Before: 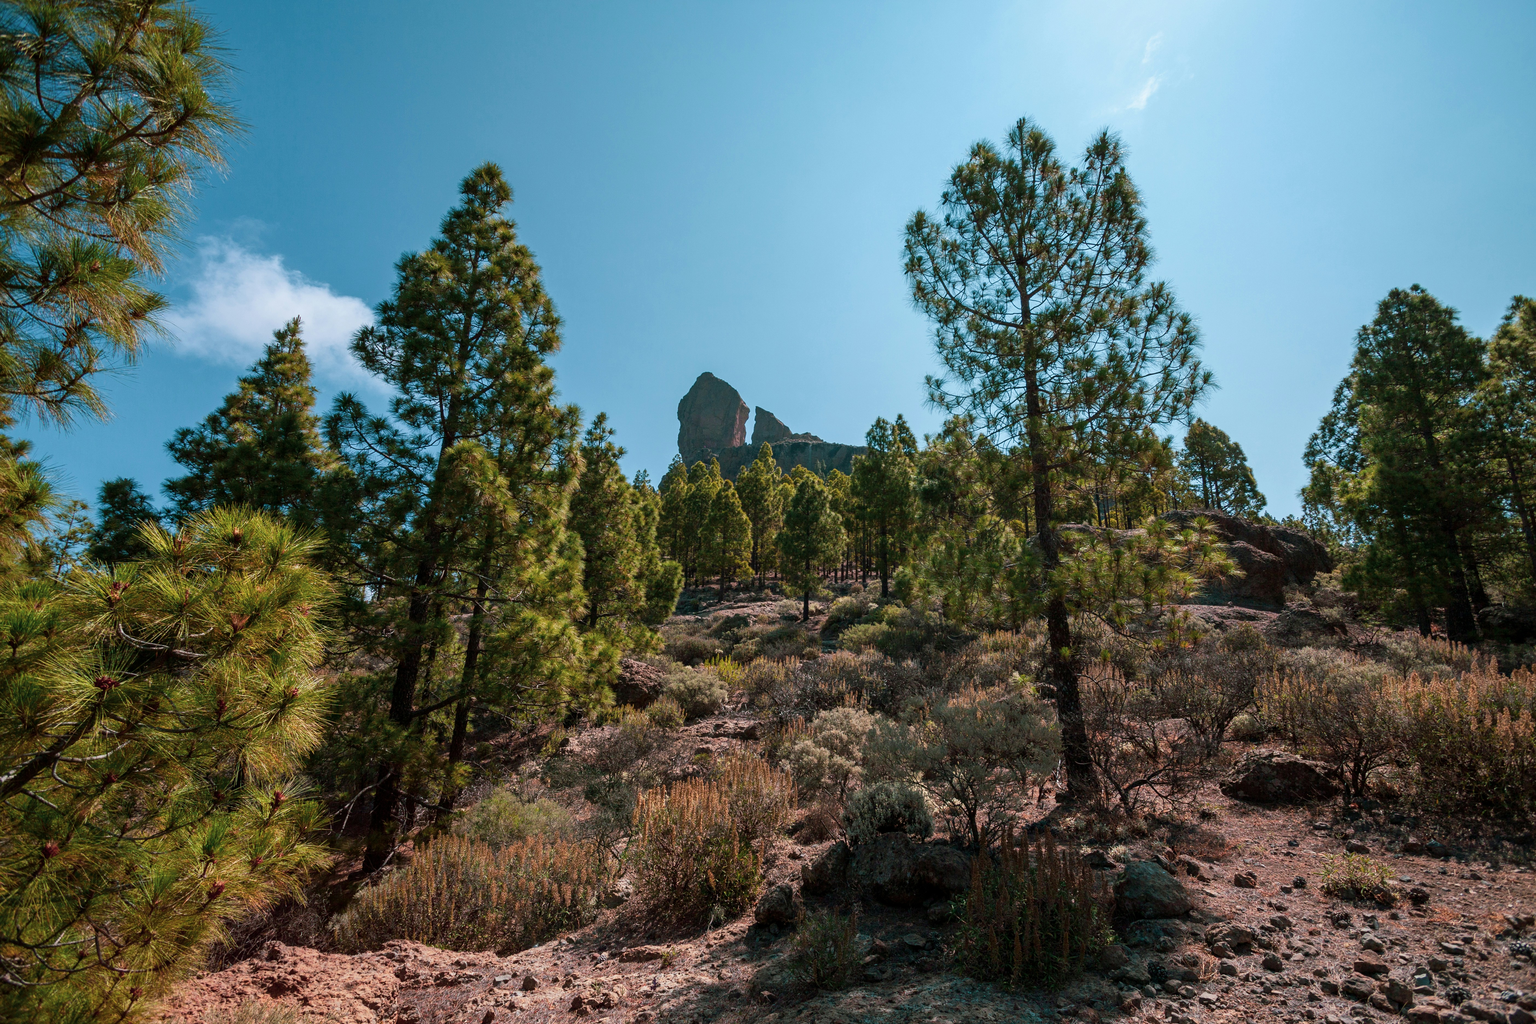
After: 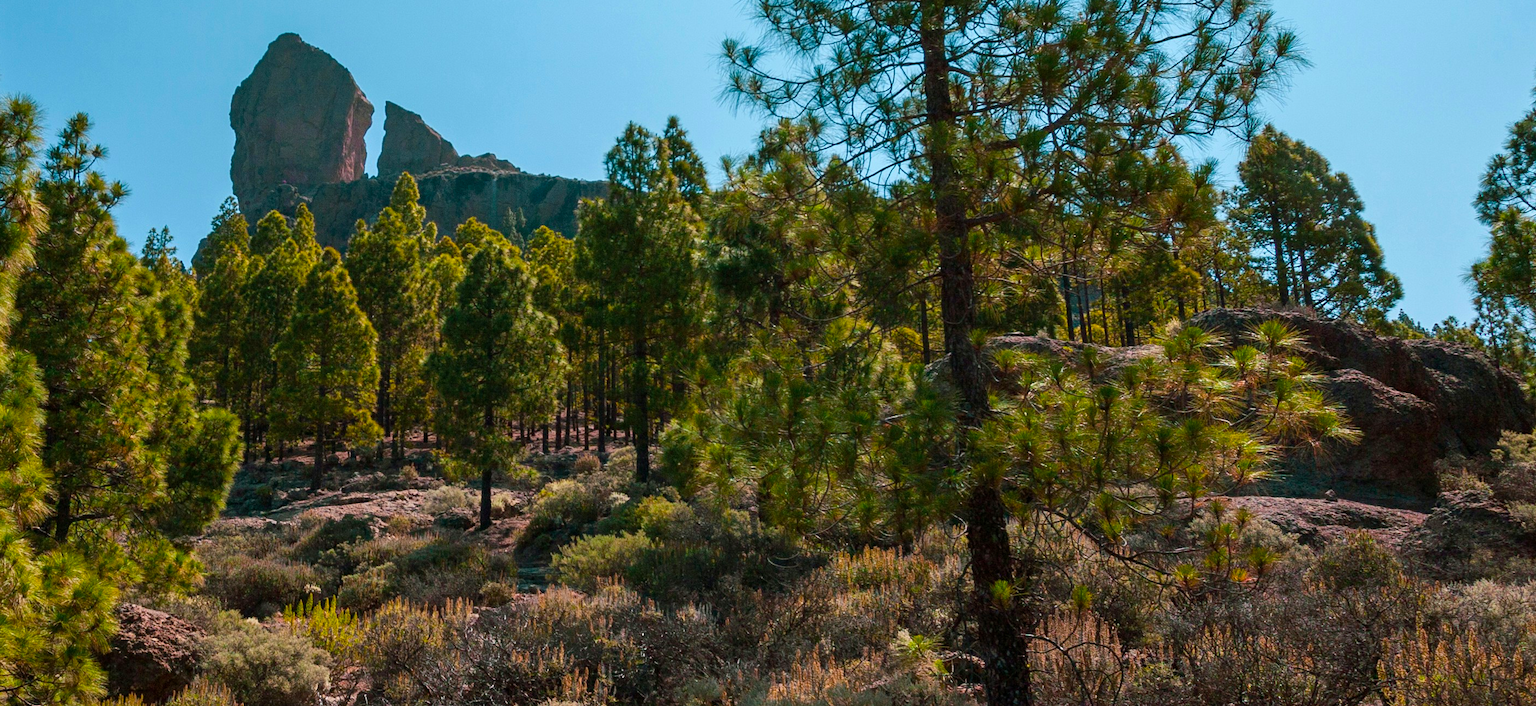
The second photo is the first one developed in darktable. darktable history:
color balance rgb: perceptual saturation grading › global saturation 25%, global vibrance 20%
crop: left 36.607%, top 34.735%, right 13.146%, bottom 30.611%
